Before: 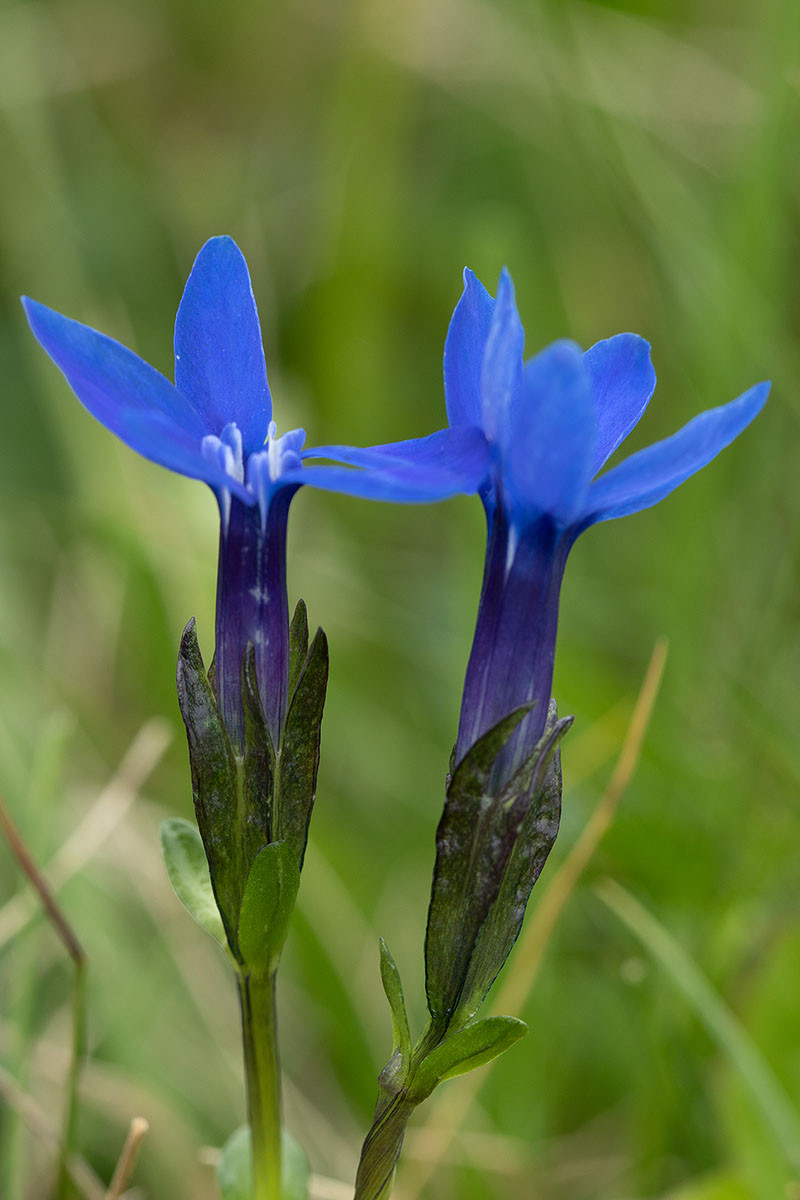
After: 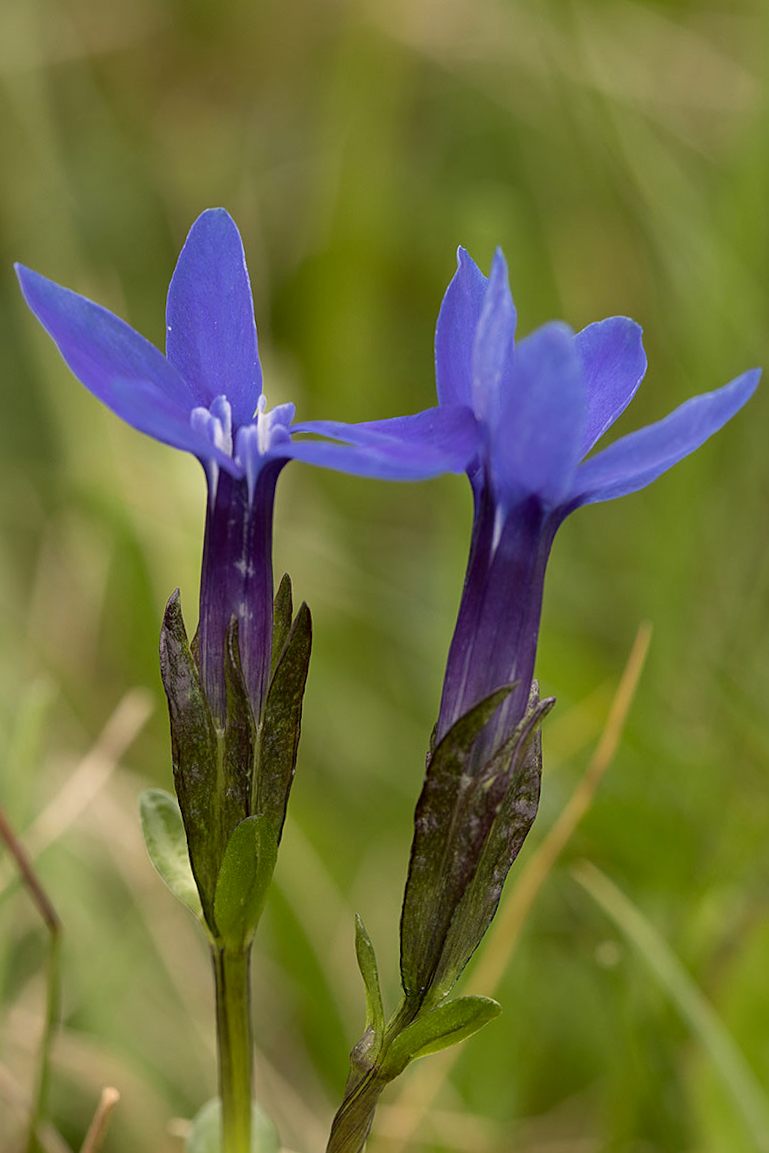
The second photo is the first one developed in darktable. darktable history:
sharpen: amount 0.216
crop and rotate: angle -1.55°
color correction: highlights a* 6.06, highlights b* 7.89, shadows a* 5.79, shadows b* 6.91, saturation 0.892
